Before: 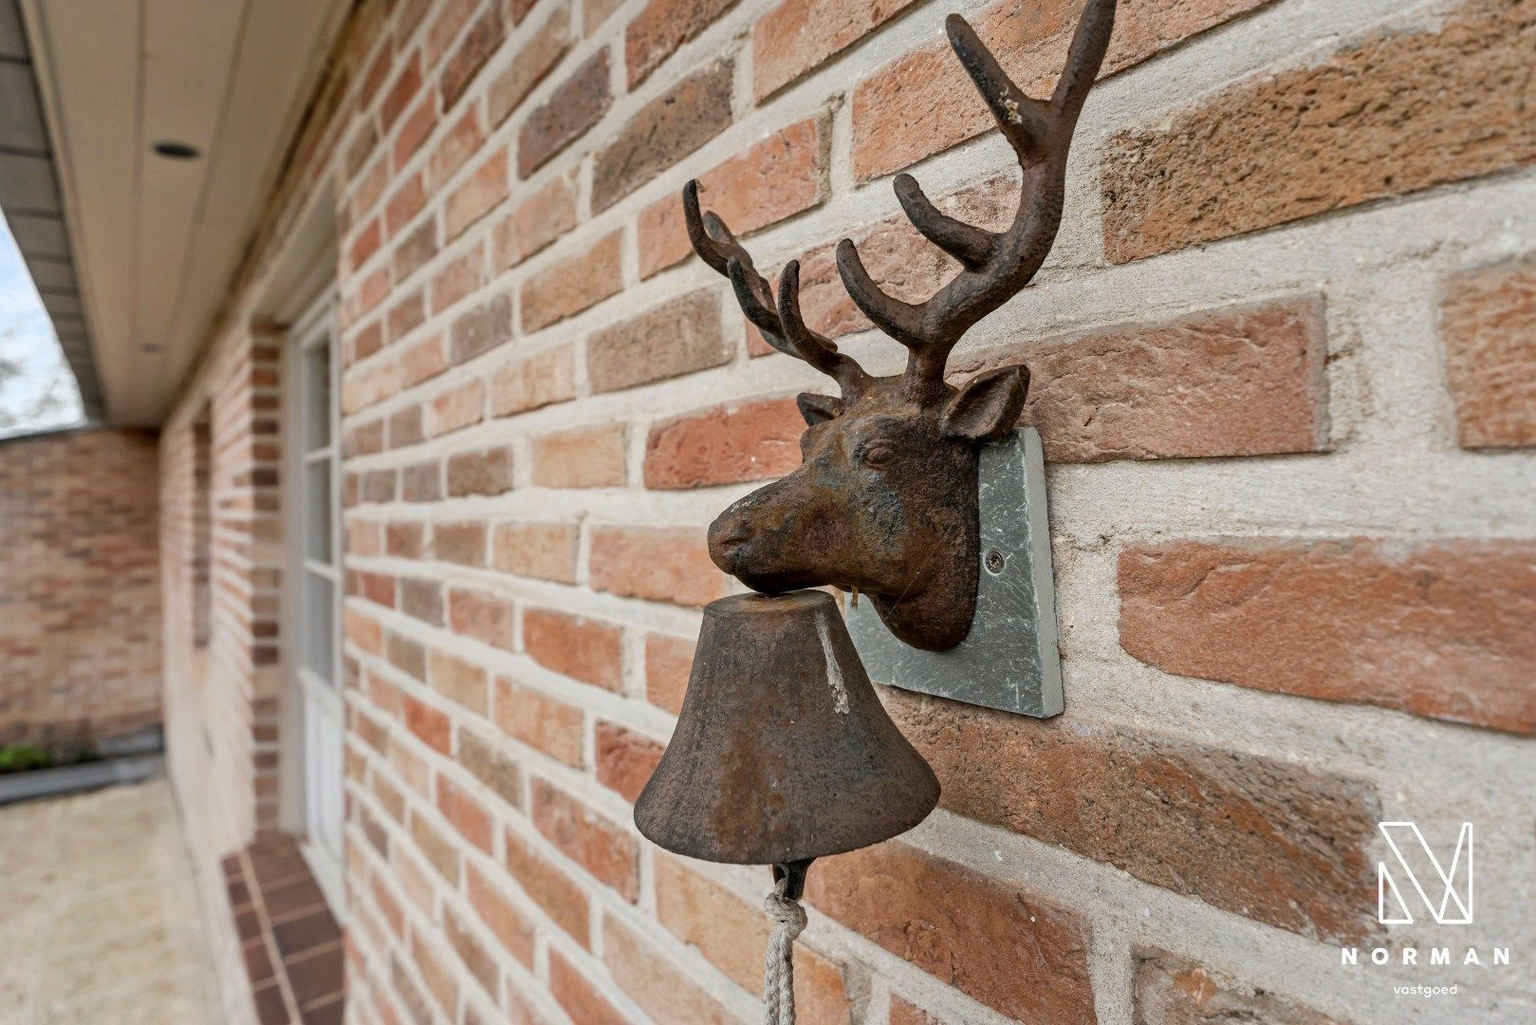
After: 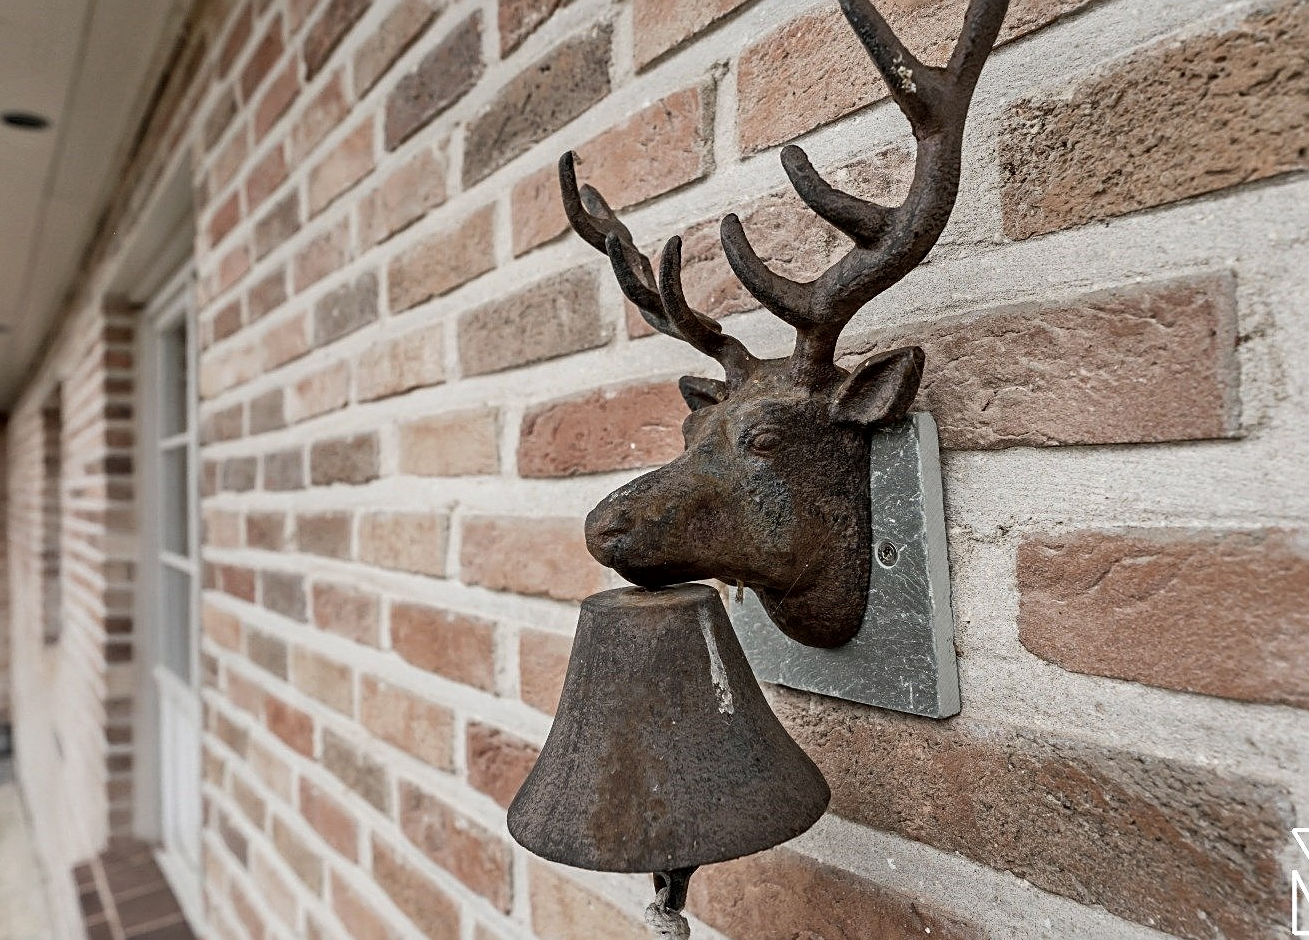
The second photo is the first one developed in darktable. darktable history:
sharpen: on, module defaults
crop: left 9.952%, top 3.534%, right 9.153%, bottom 9.404%
contrast brightness saturation: contrast 0.098, saturation -0.362
exposure: black level correction 0.001, exposure 0.015 EV, compensate highlight preservation false
